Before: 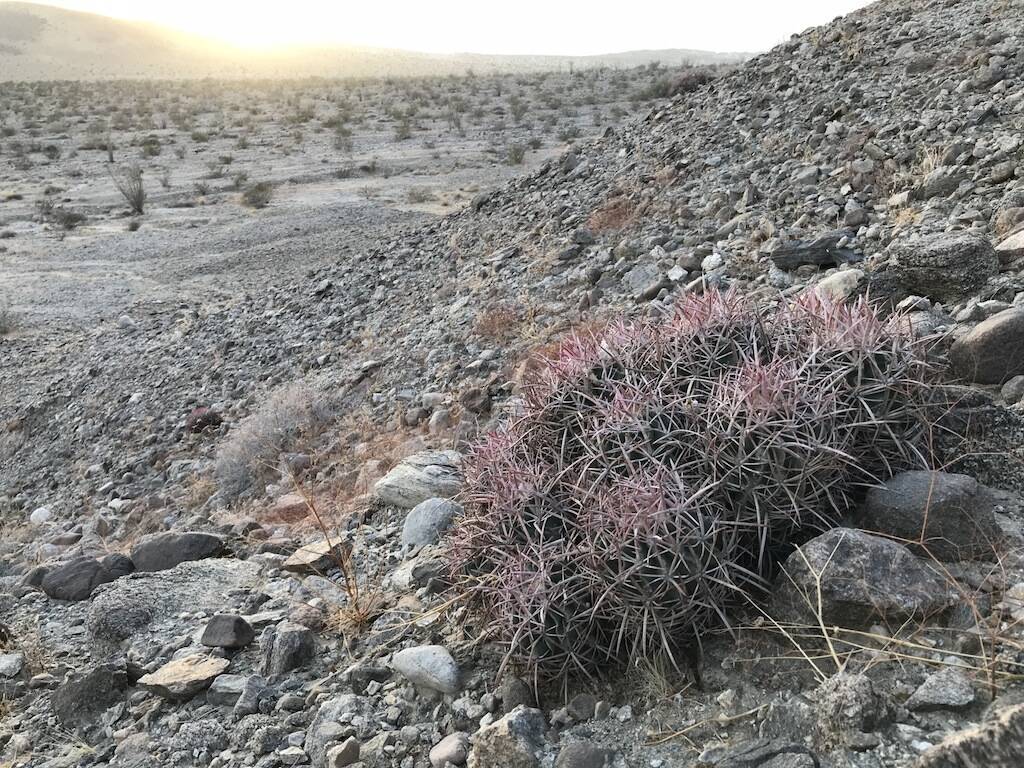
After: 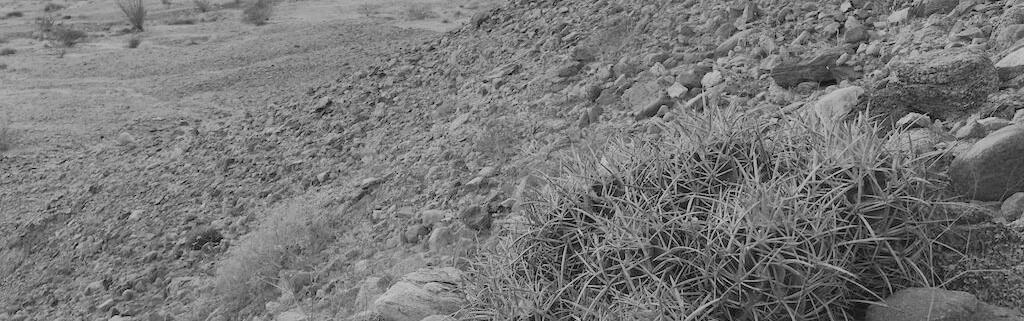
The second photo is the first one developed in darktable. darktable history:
monochrome: a 79.32, b 81.83, size 1.1
crop and rotate: top 23.84%, bottom 34.294%
contrast brightness saturation: brightness 0.28
